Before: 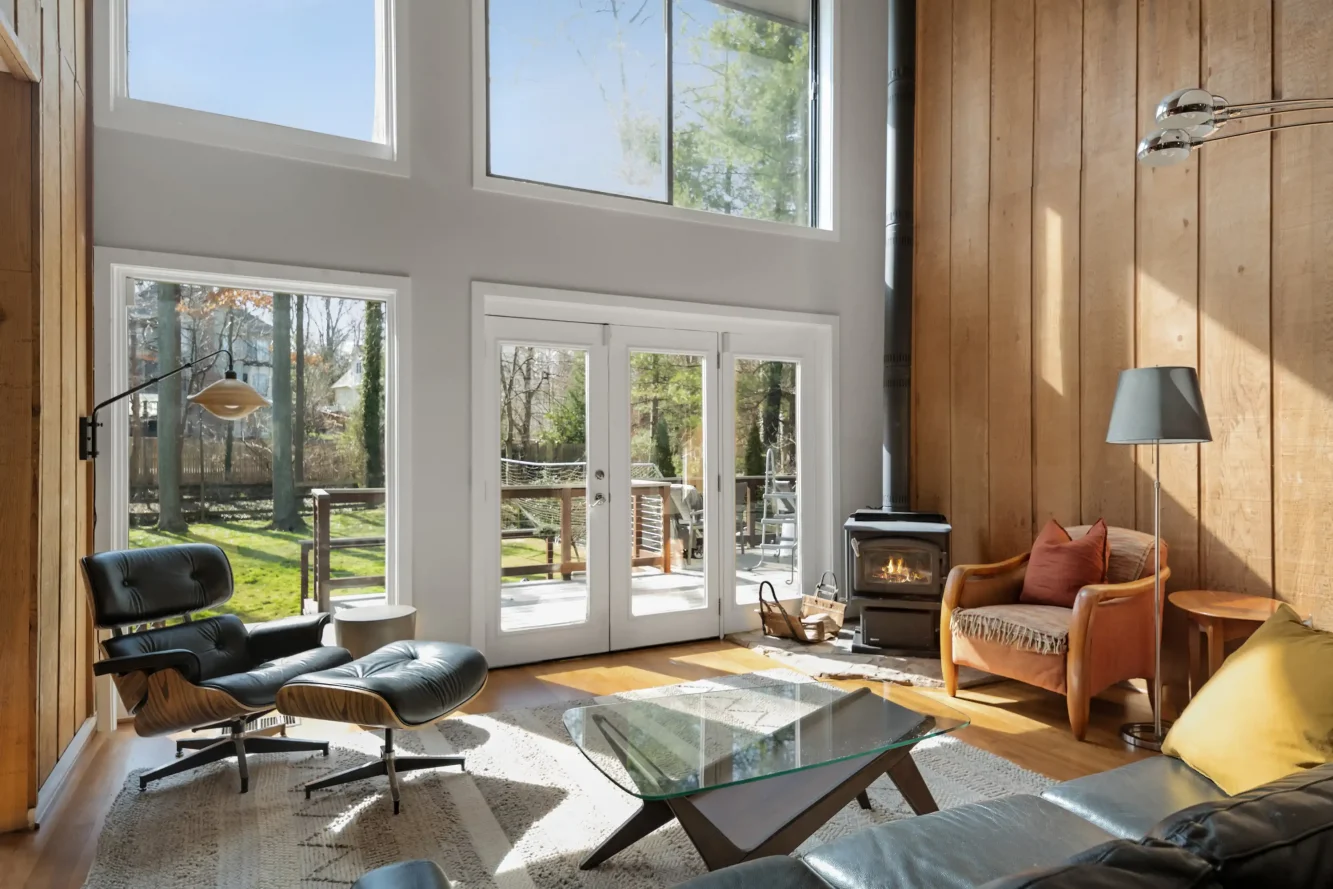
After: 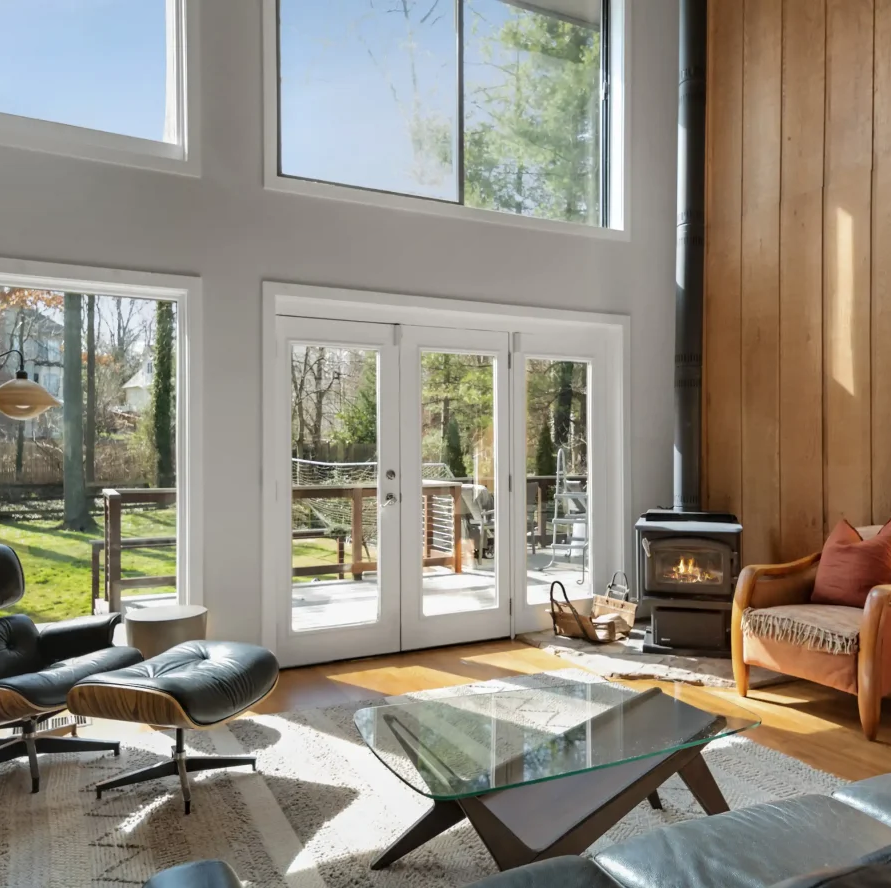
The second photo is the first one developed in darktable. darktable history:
crop and rotate: left 15.713%, right 17.393%
shadows and highlights: radius 264.05, soften with gaussian
local contrast: mode bilateral grid, contrast 16, coarseness 36, detail 104%, midtone range 0.2
